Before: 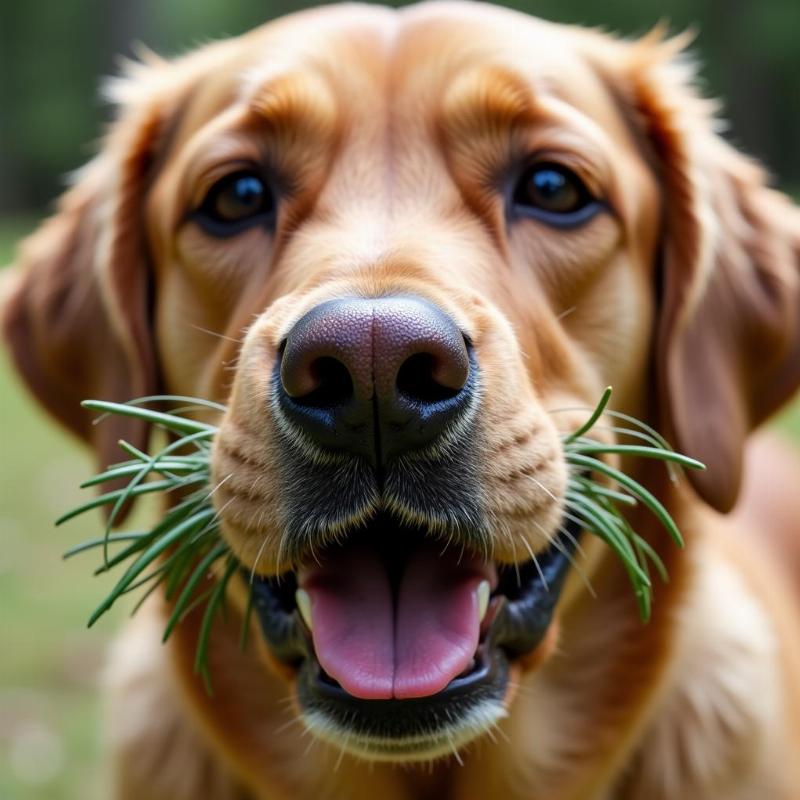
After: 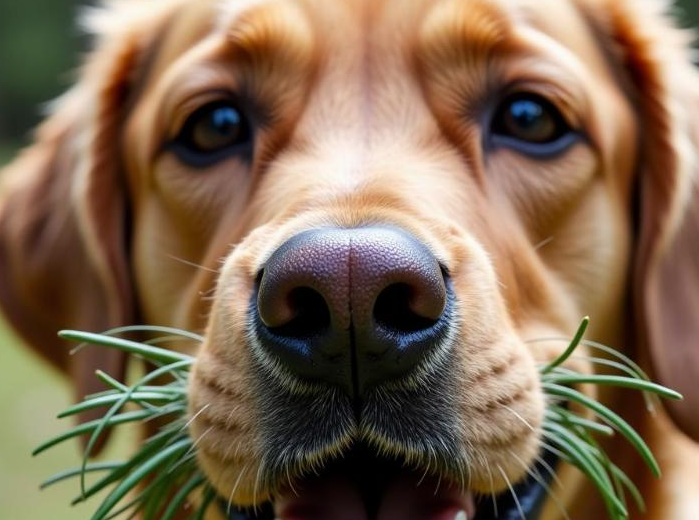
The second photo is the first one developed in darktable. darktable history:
crop: left 2.882%, top 8.835%, right 9.66%, bottom 26.097%
